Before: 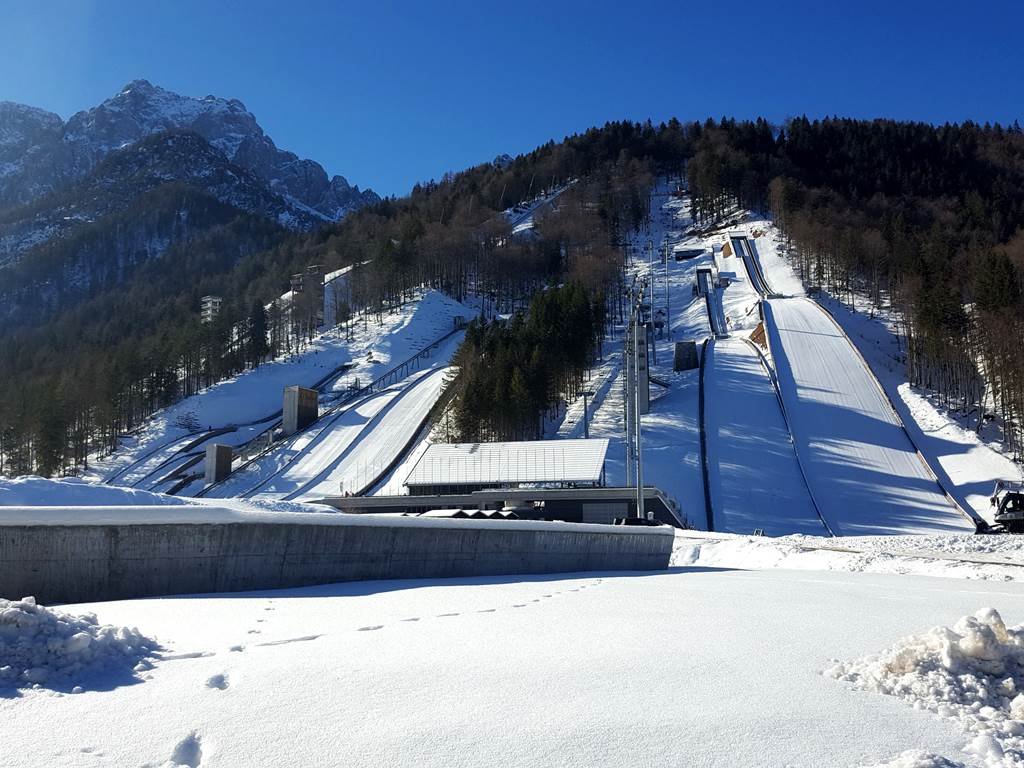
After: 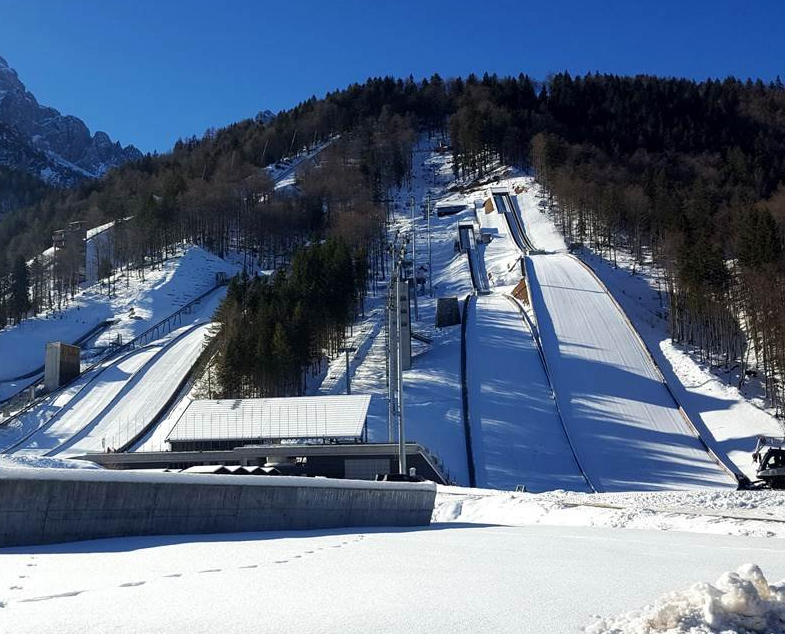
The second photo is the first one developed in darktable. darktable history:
crop: left 23.25%, top 5.817%, bottom 11.548%
